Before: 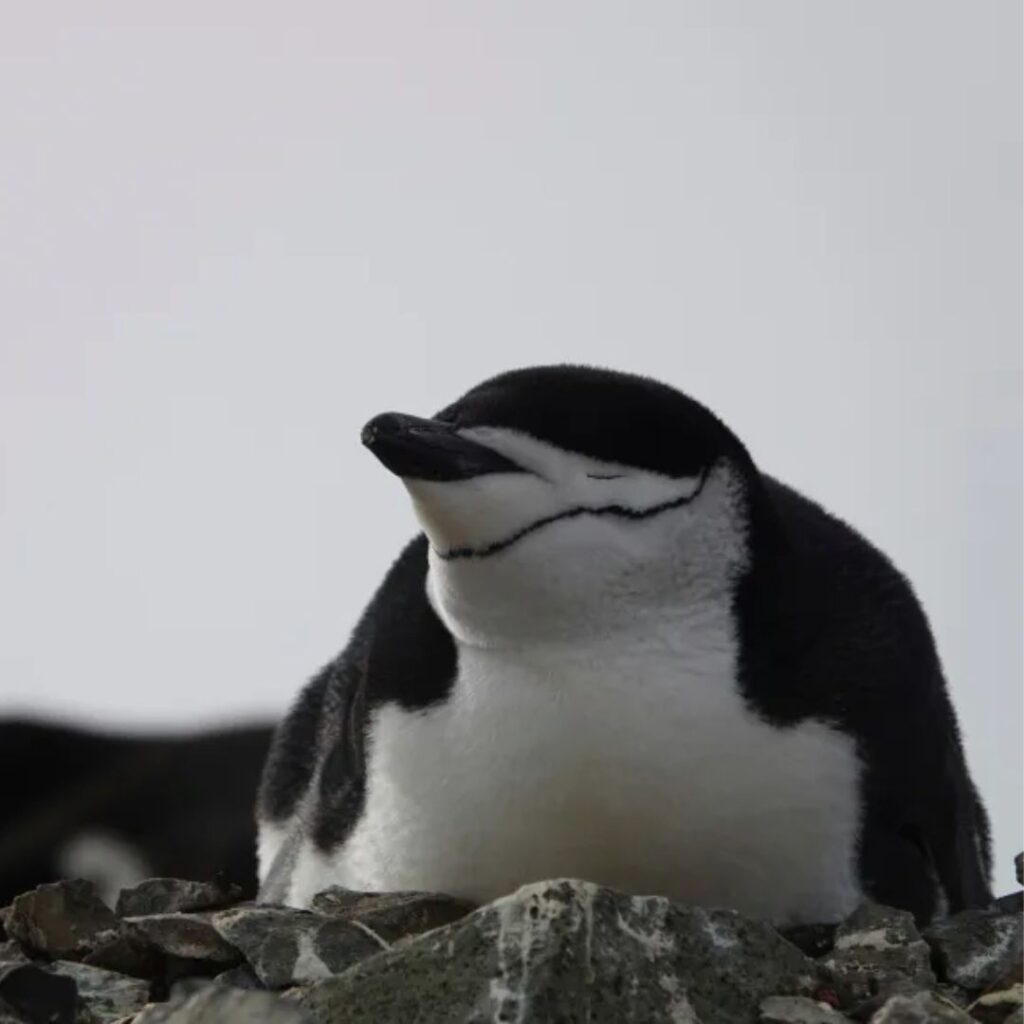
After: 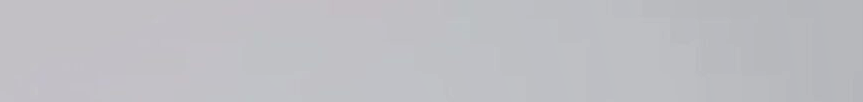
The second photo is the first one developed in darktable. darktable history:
crop and rotate: left 9.644%, top 9.491%, right 6.021%, bottom 80.509%
shadows and highlights: shadows 49, highlights -41, soften with gaussian
